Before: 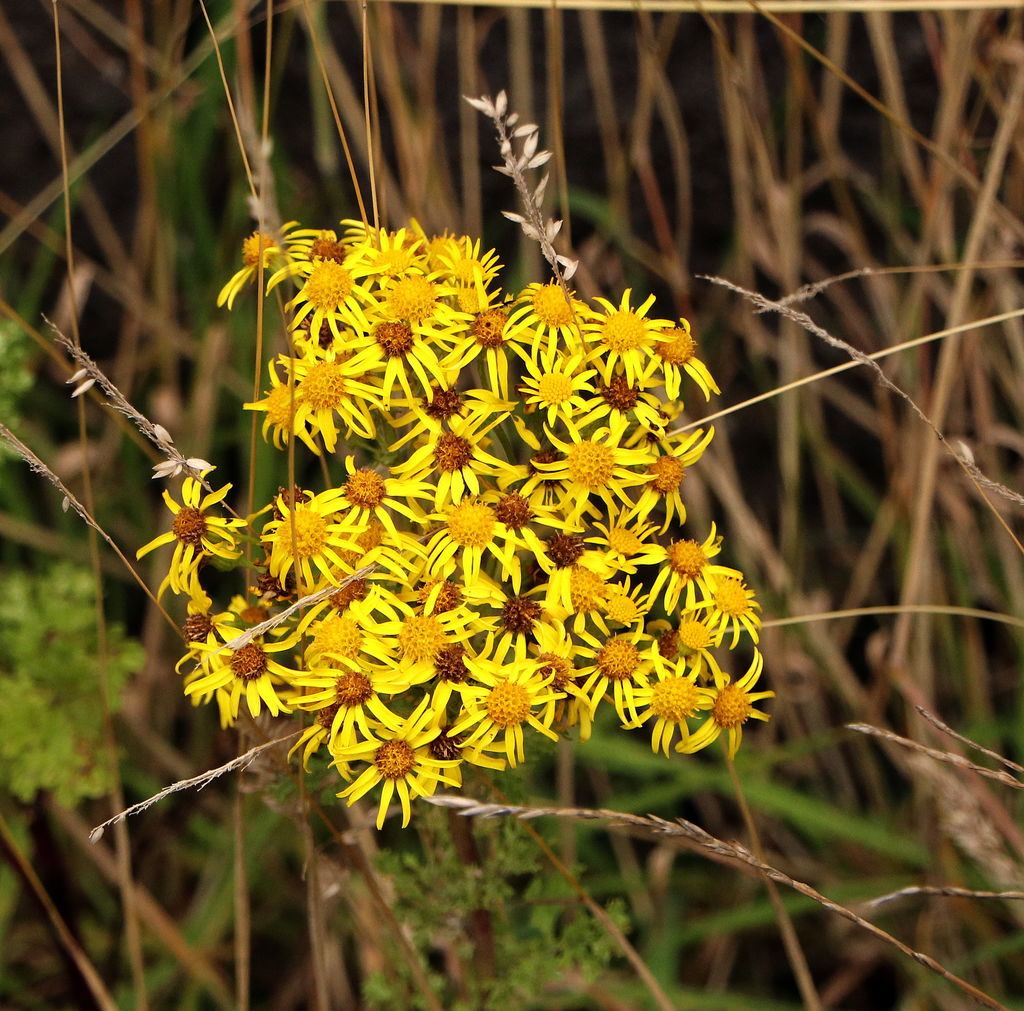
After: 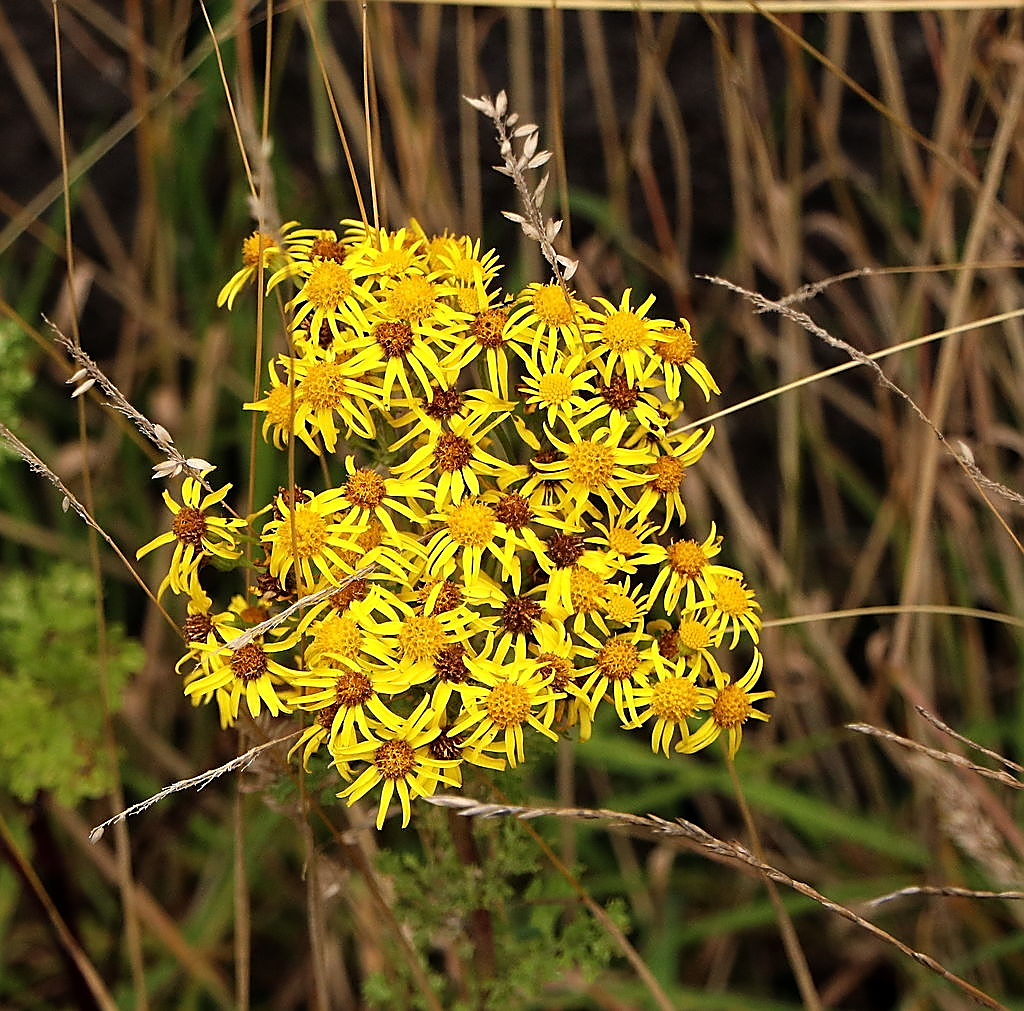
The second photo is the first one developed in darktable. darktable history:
sharpen: radius 1.406, amount 1.238, threshold 0.85
